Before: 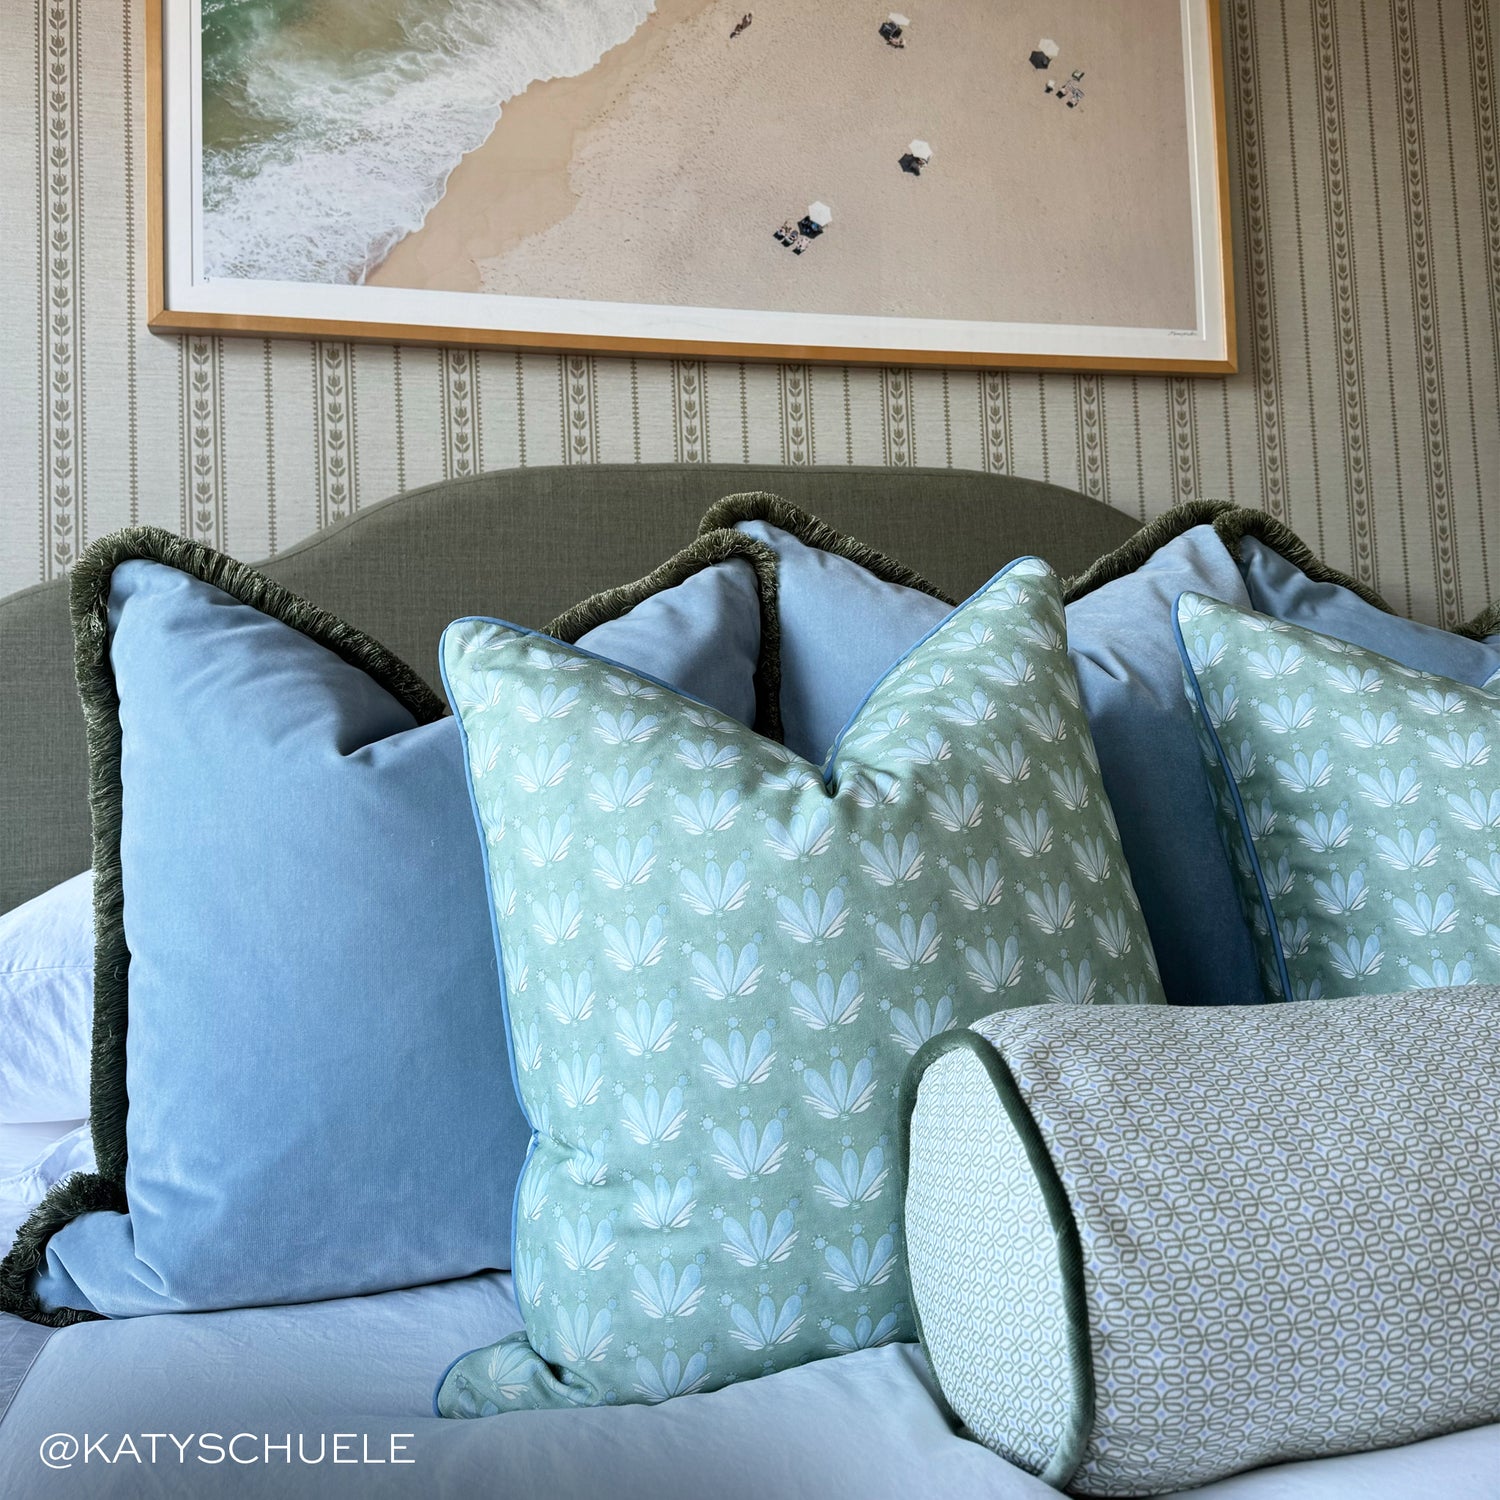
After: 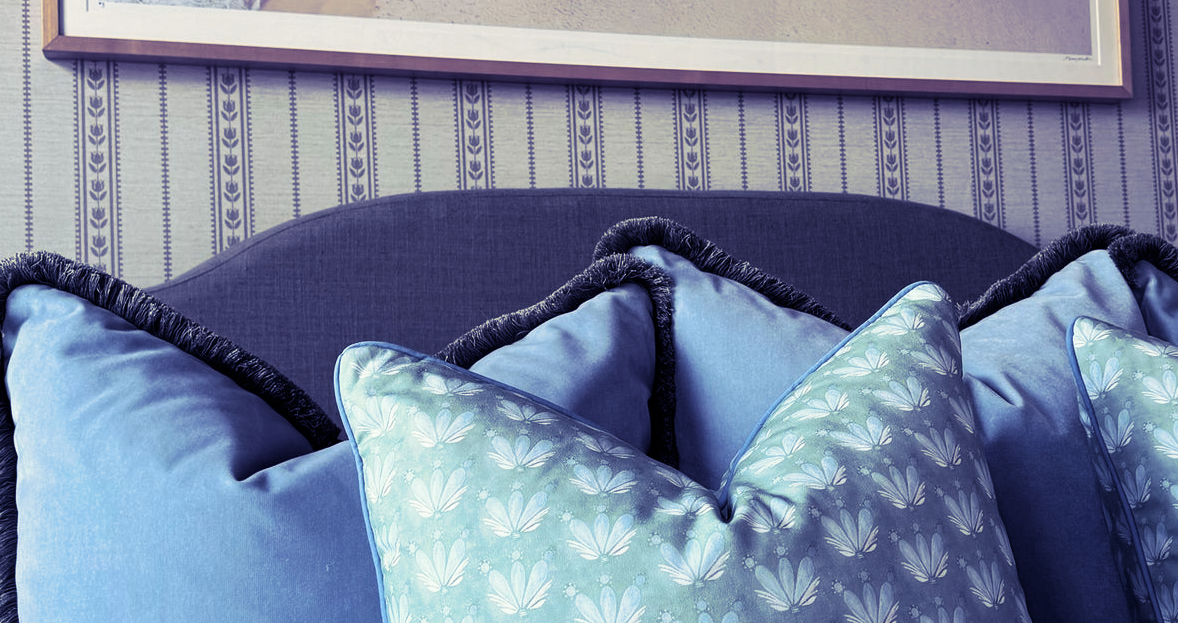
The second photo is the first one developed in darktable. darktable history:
split-toning: shadows › hue 242.67°, shadows › saturation 0.733, highlights › hue 45.33°, highlights › saturation 0.667, balance -53.304, compress 21.15%
crop: left 7.036%, top 18.398%, right 14.379%, bottom 40.043%
